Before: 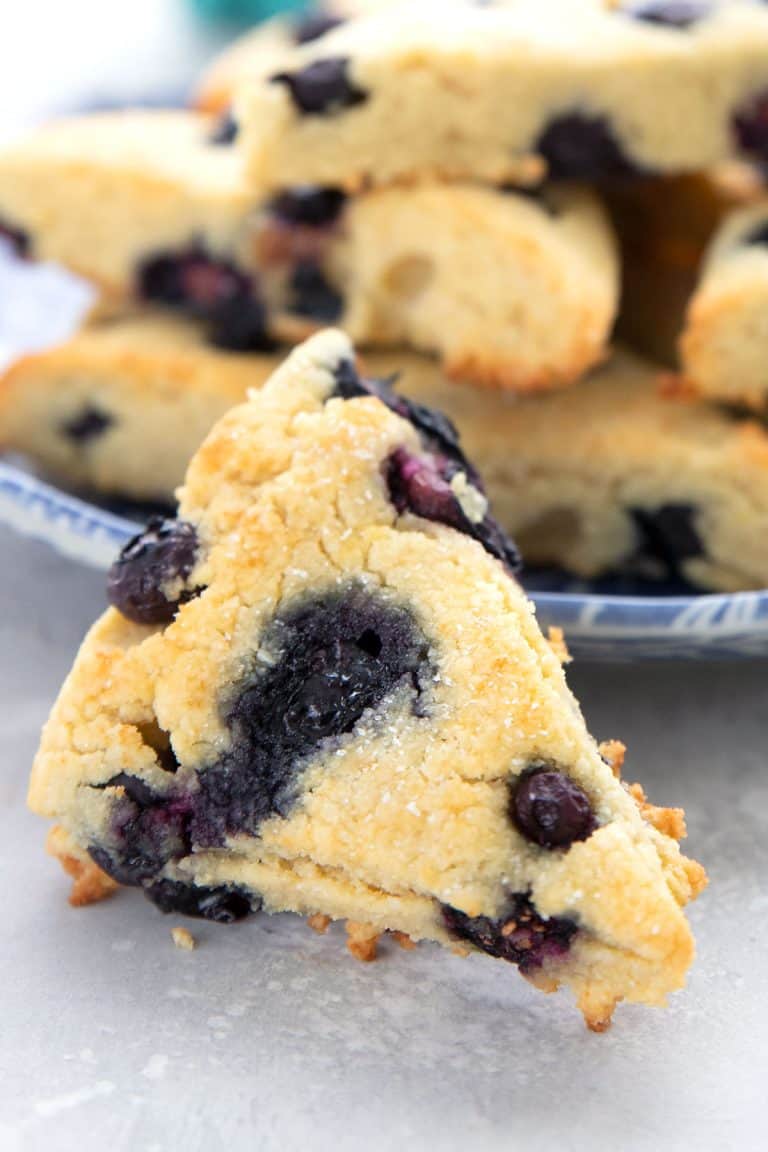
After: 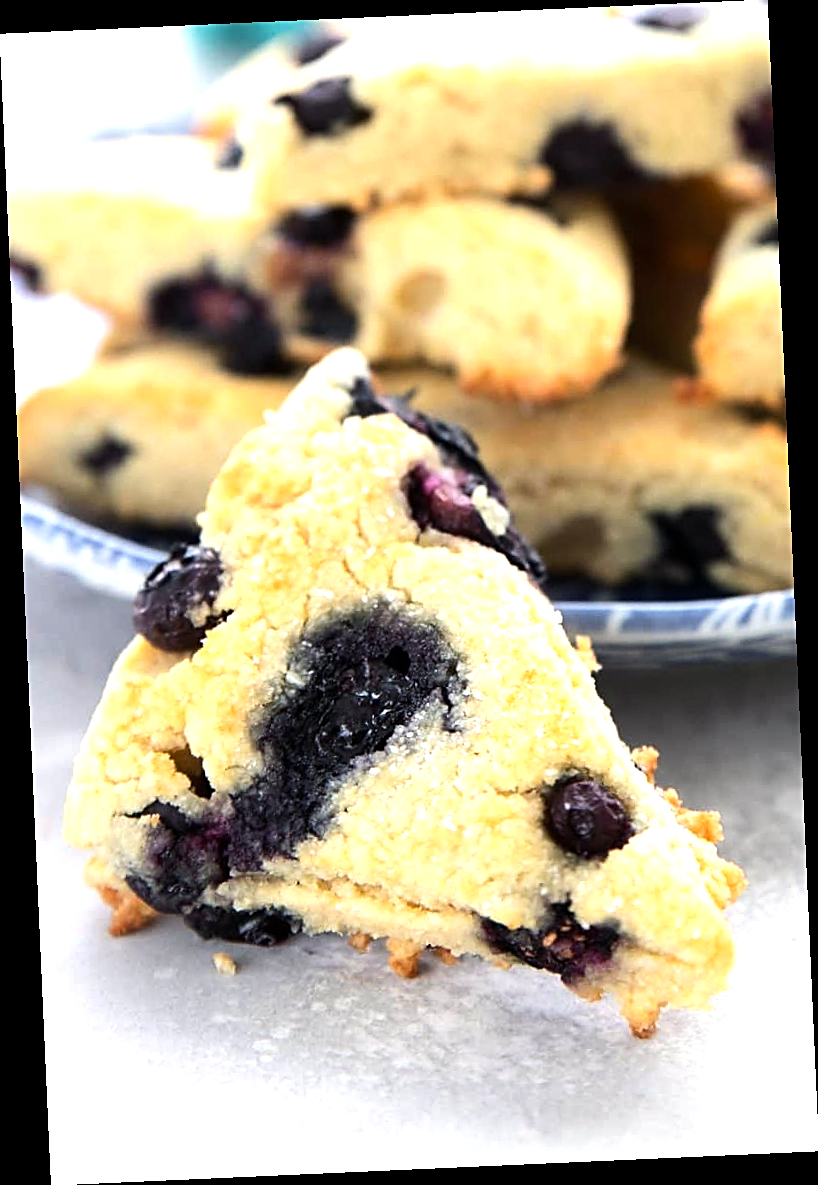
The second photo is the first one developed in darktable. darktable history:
rotate and perspective: rotation -2.56°, automatic cropping off
tone equalizer: -8 EV -0.75 EV, -7 EV -0.7 EV, -6 EV -0.6 EV, -5 EV -0.4 EV, -3 EV 0.4 EV, -2 EV 0.6 EV, -1 EV 0.7 EV, +0 EV 0.75 EV, edges refinement/feathering 500, mask exposure compensation -1.57 EV, preserve details no
sharpen: on, module defaults
